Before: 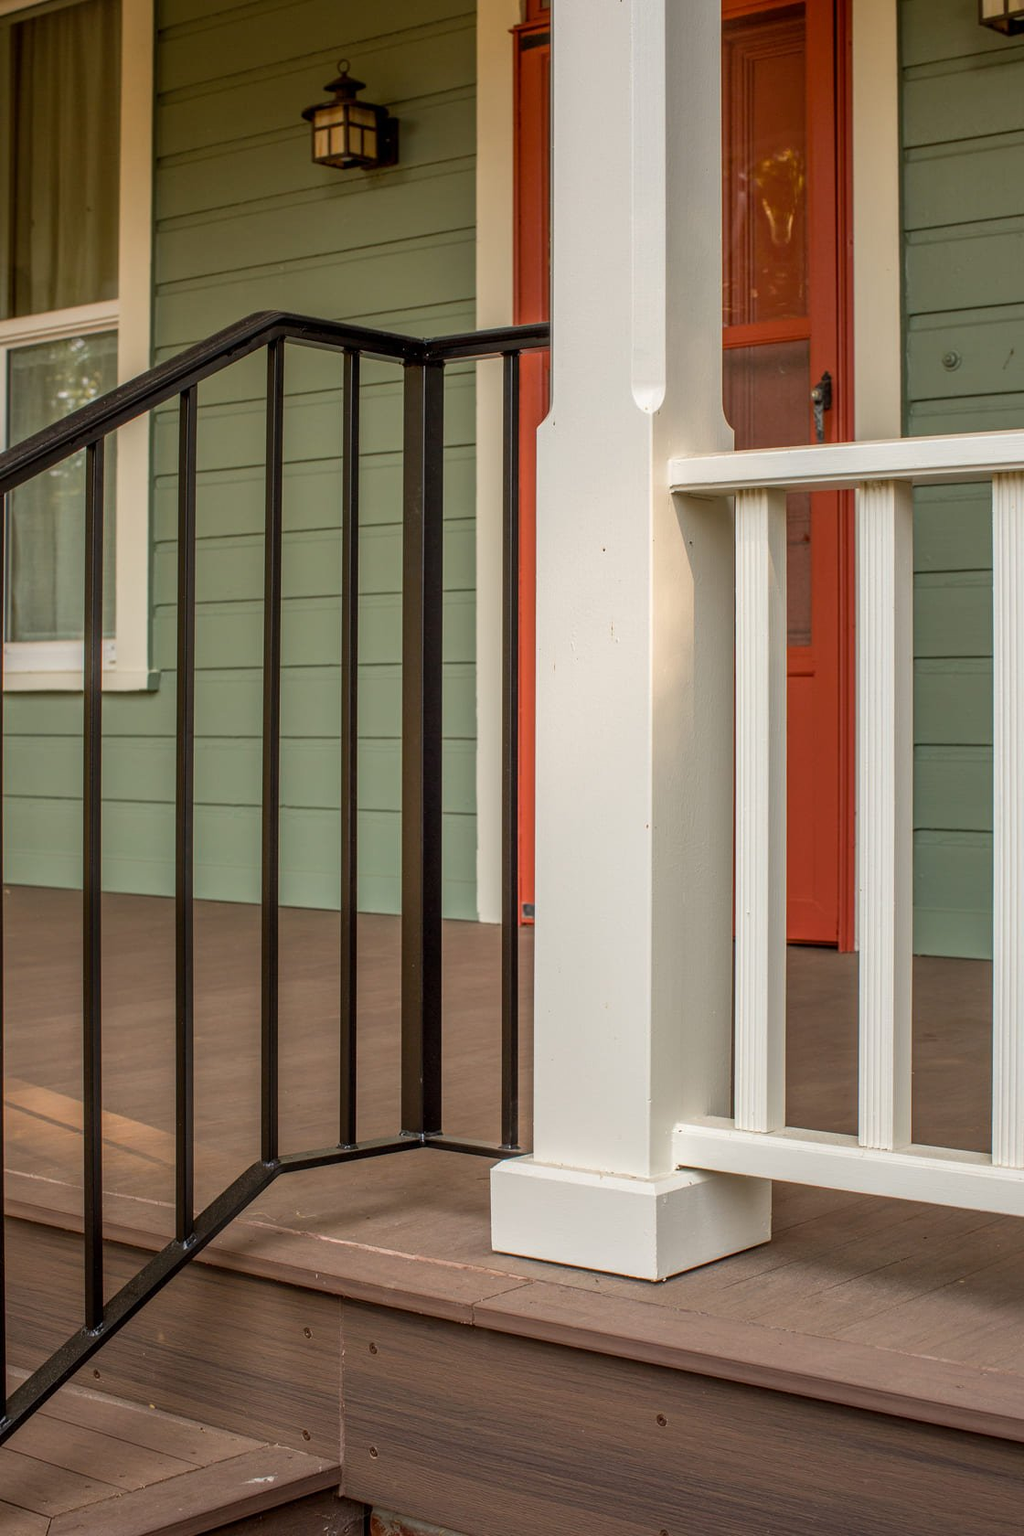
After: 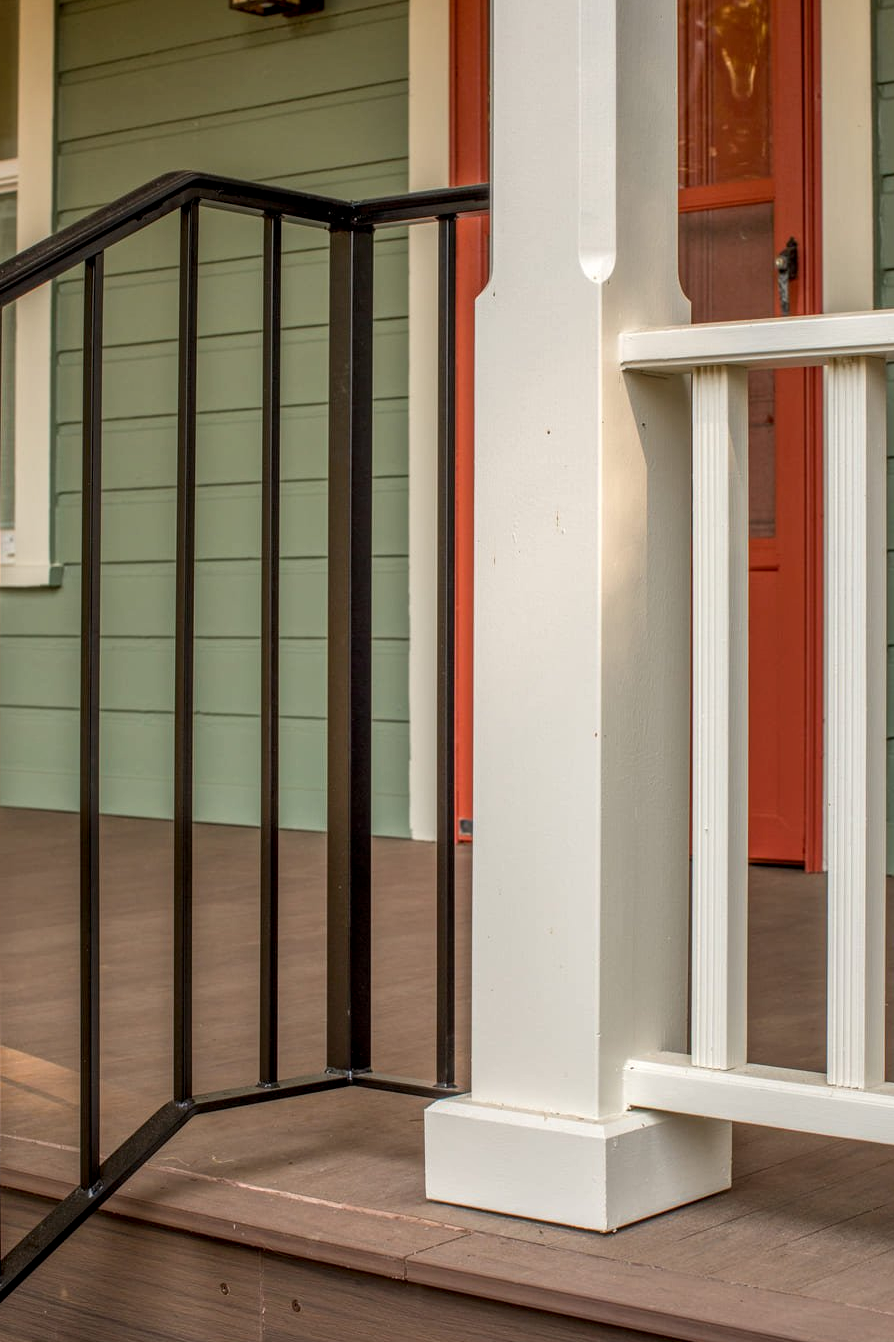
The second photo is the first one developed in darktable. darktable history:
crop and rotate: left 10.071%, top 10.071%, right 10.02%, bottom 10.02%
local contrast: on, module defaults
